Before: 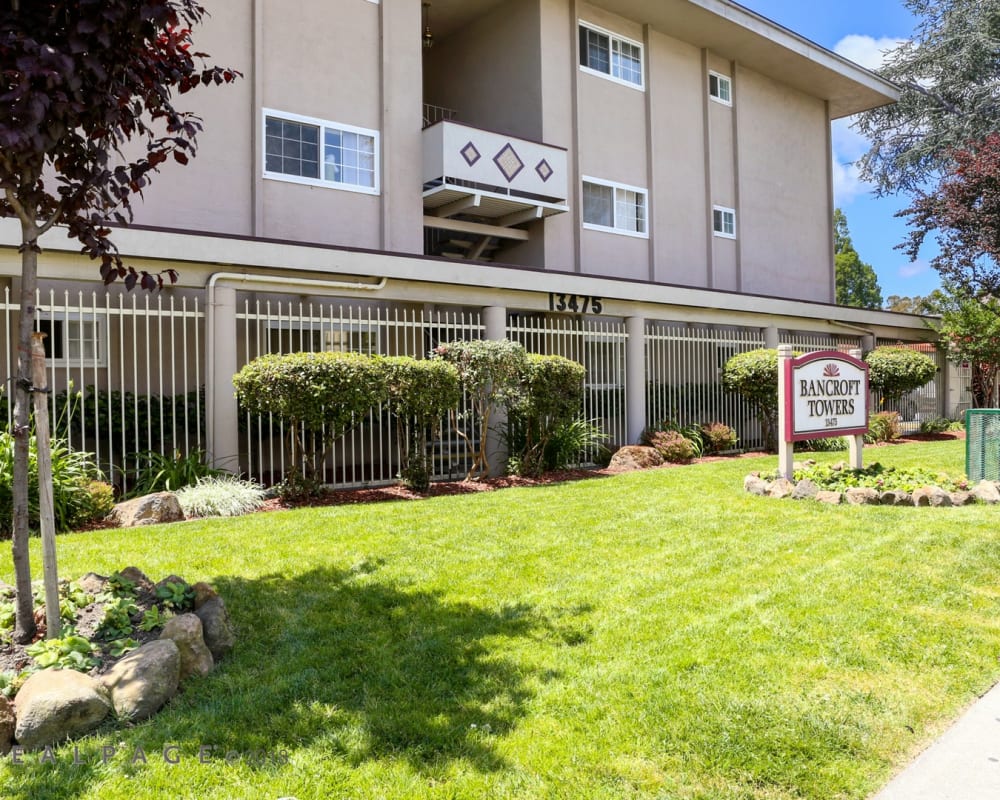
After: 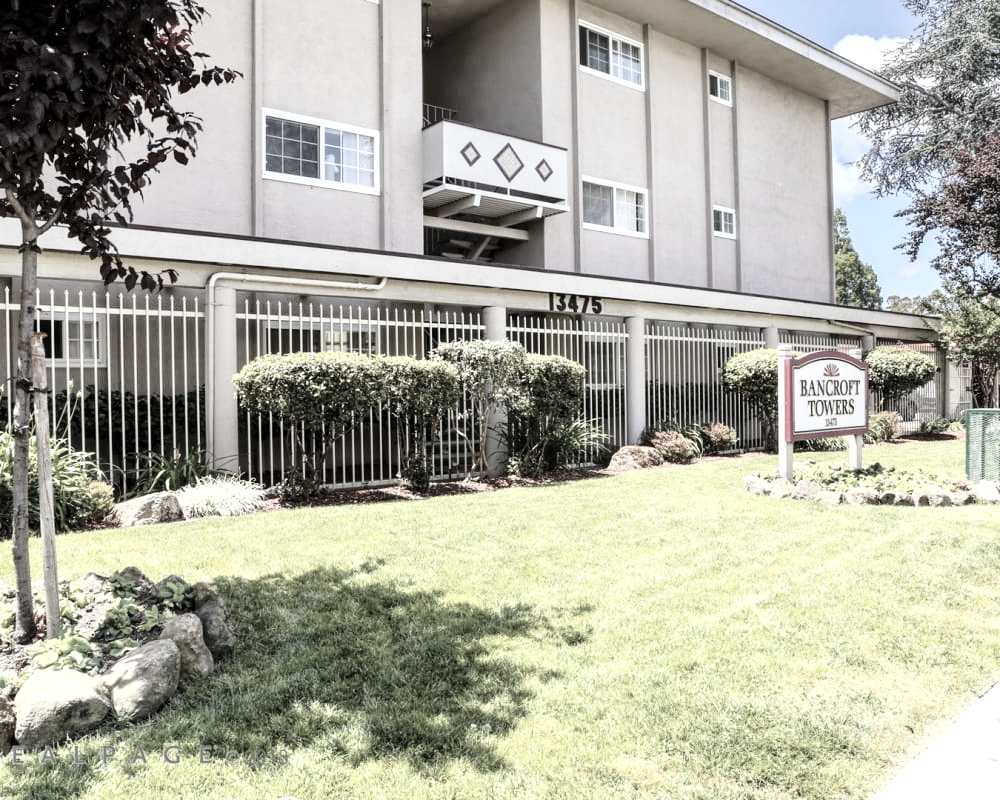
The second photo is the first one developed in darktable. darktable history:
base curve: curves: ch0 [(0, 0) (0.028, 0.03) (0.121, 0.232) (0.46, 0.748) (0.859, 0.968) (1, 1)]
color correction: highlights b* 0.021, saturation 0.319
local contrast: highlights 96%, shadows 85%, detail 160%, midtone range 0.2
